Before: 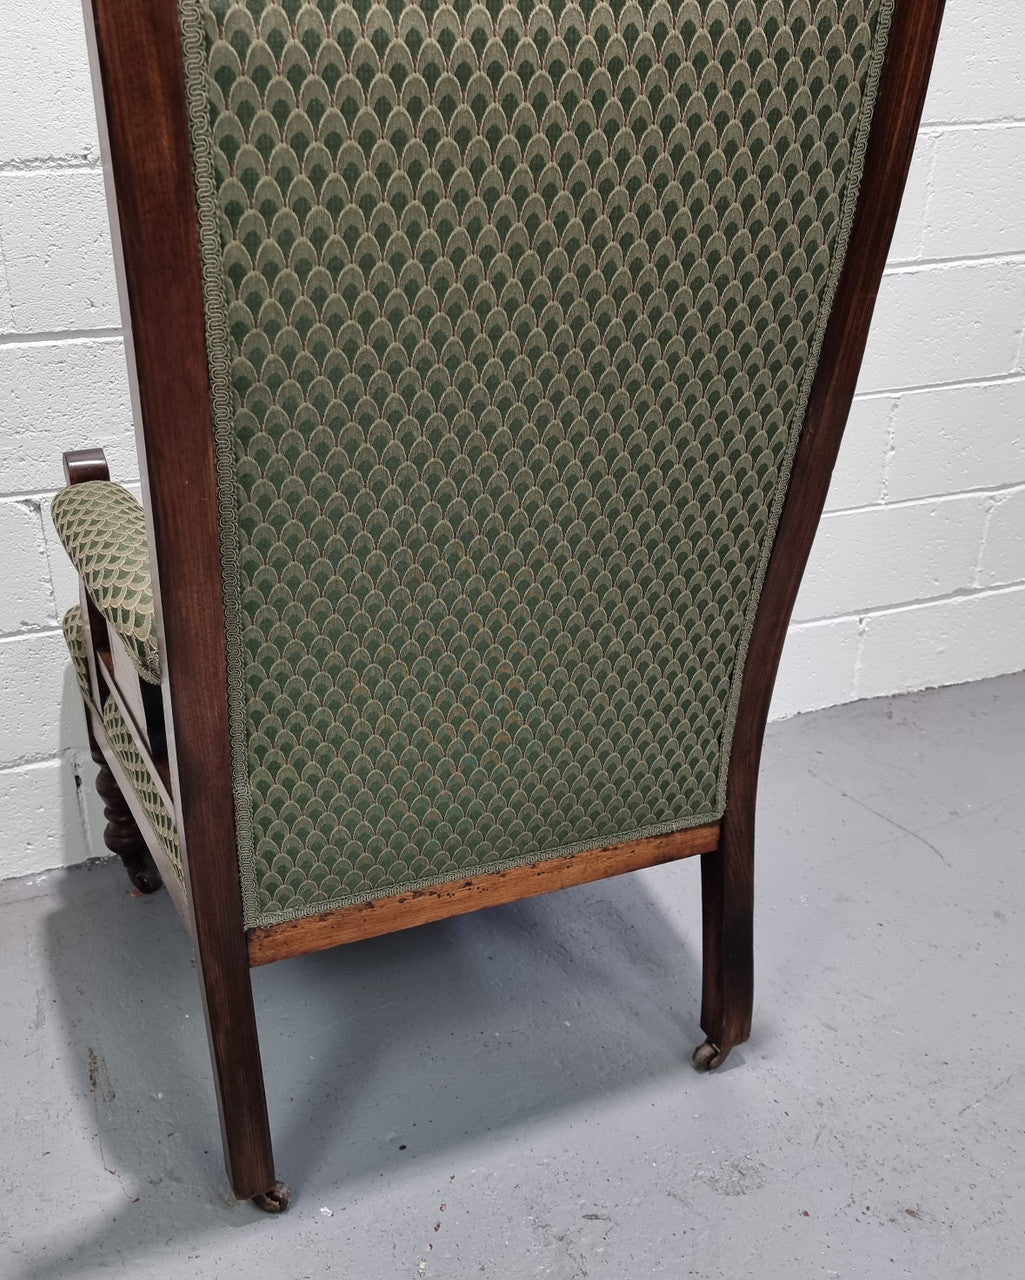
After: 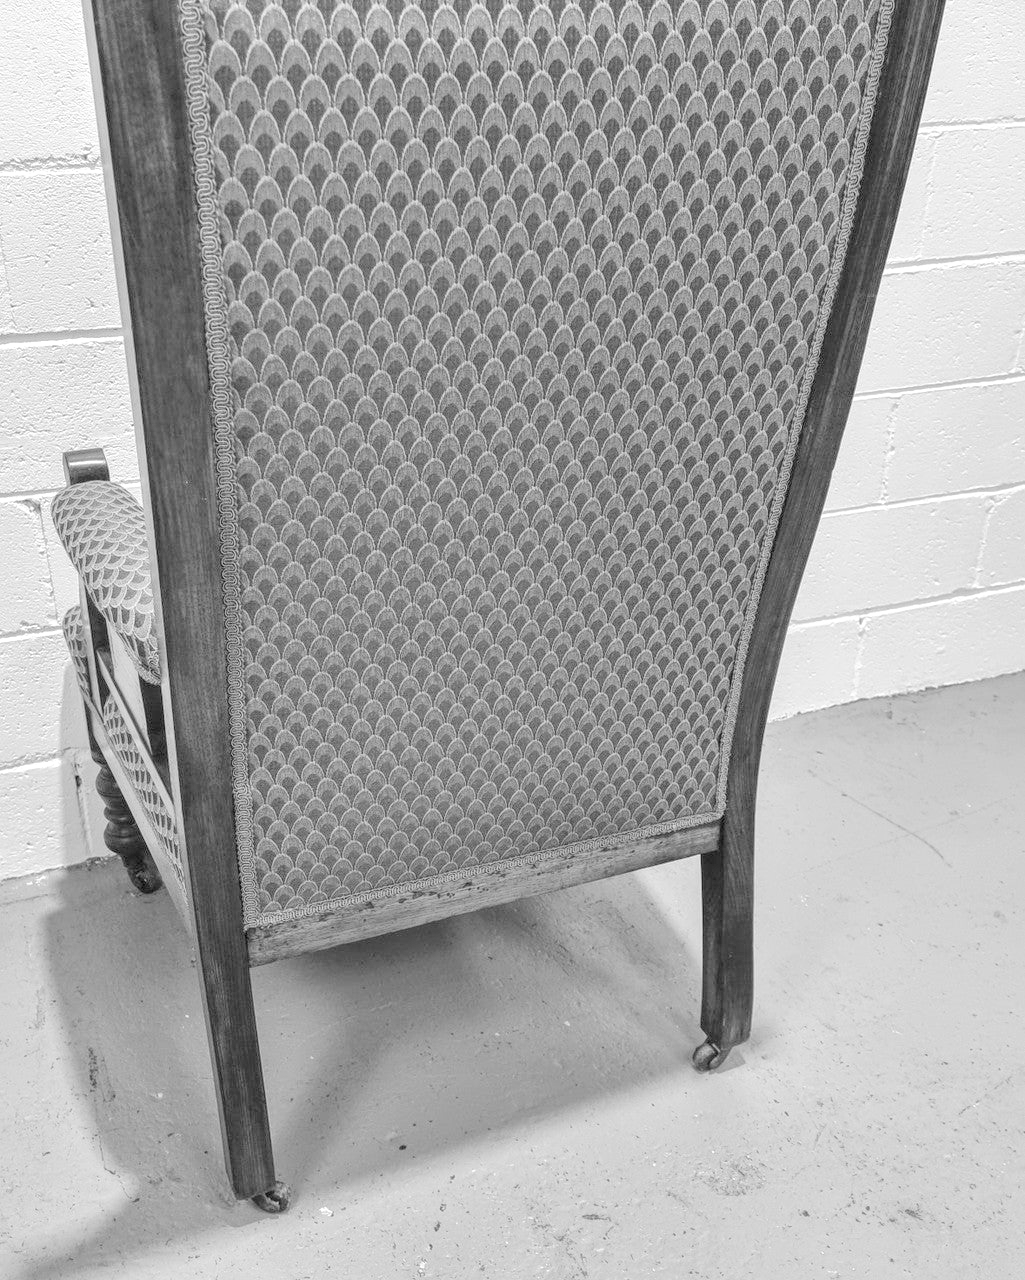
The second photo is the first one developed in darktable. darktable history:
monochrome: on, module defaults
exposure: black level correction 0, exposure 0.9 EV, compensate highlight preservation false
local contrast: highlights 74%, shadows 55%, detail 176%, midtone range 0.207
global tonemap: drago (0.7, 100)
